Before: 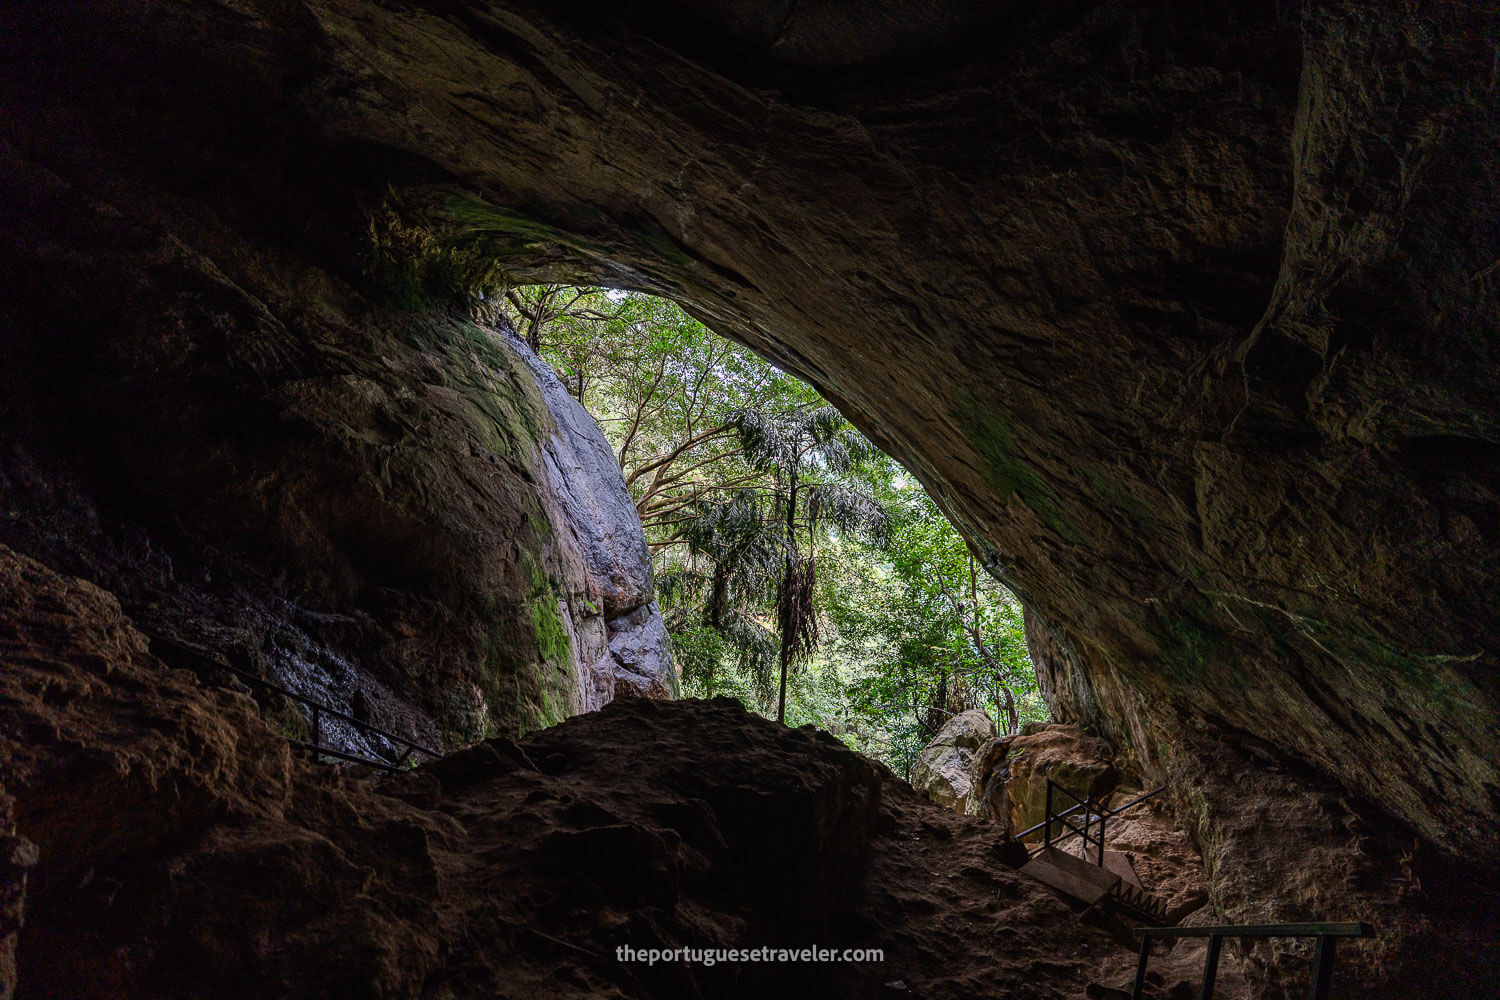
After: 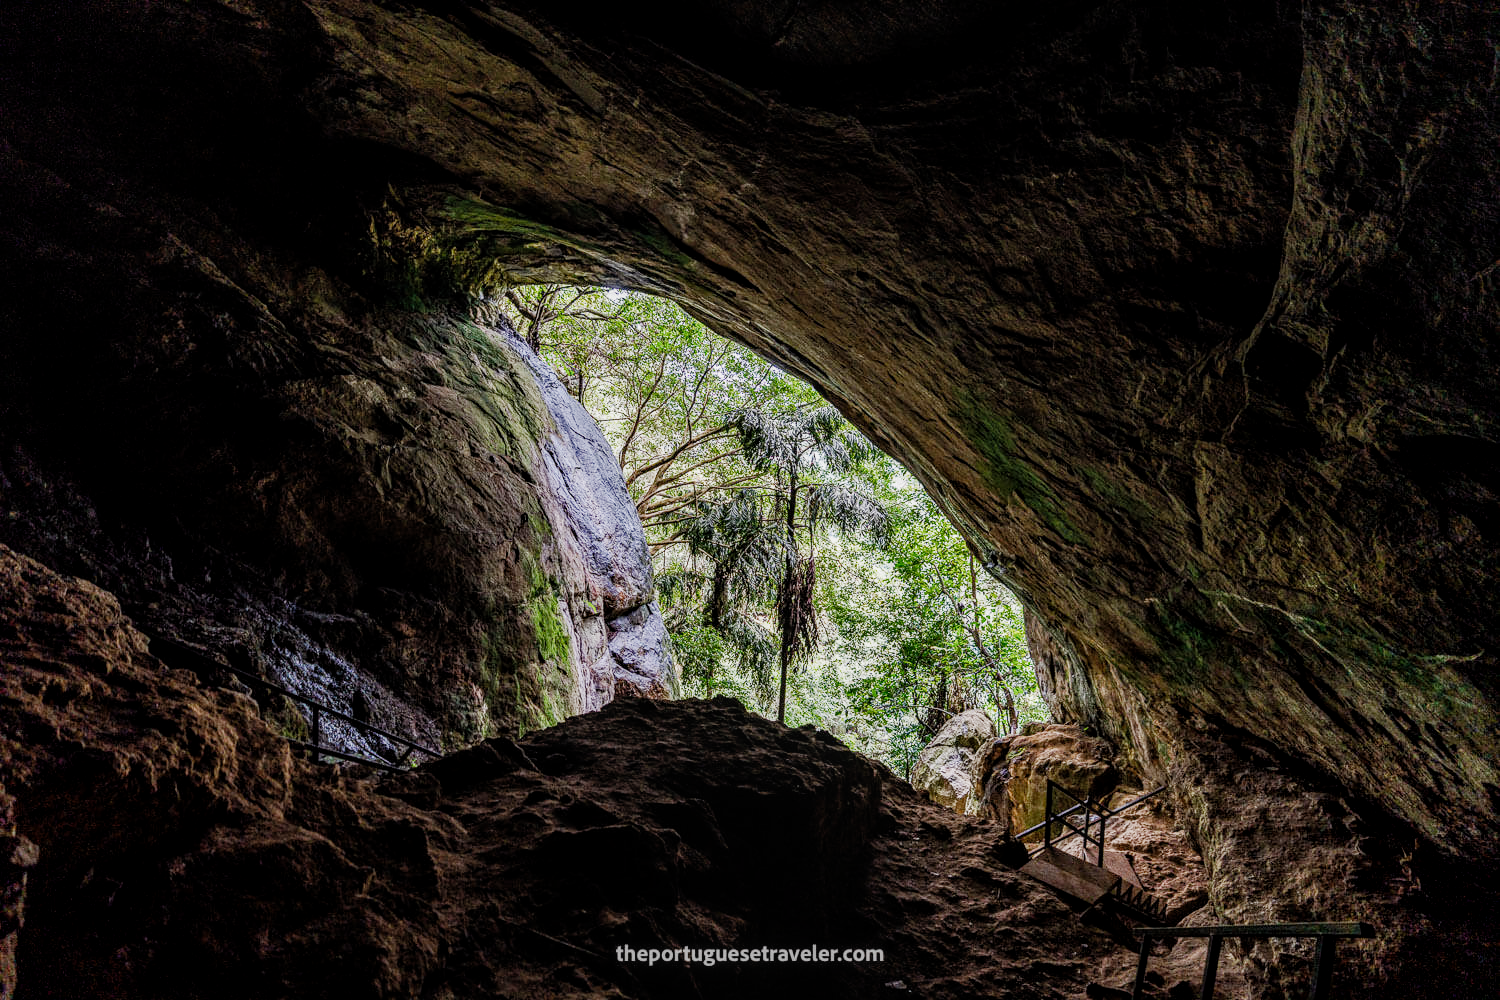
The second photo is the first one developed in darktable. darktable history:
filmic rgb: black relative exposure -7.29 EV, white relative exposure 5.06 EV, threshold 3.06 EV, hardness 3.21, add noise in highlights 0.001, preserve chrominance no, color science v3 (2019), use custom middle-gray values true, contrast in highlights soft, enable highlight reconstruction true
local contrast: on, module defaults
exposure: black level correction 0, exposure 1.099 EV, compensate highlight preservation false
haze removal: compatibility mode true, adaptive false
